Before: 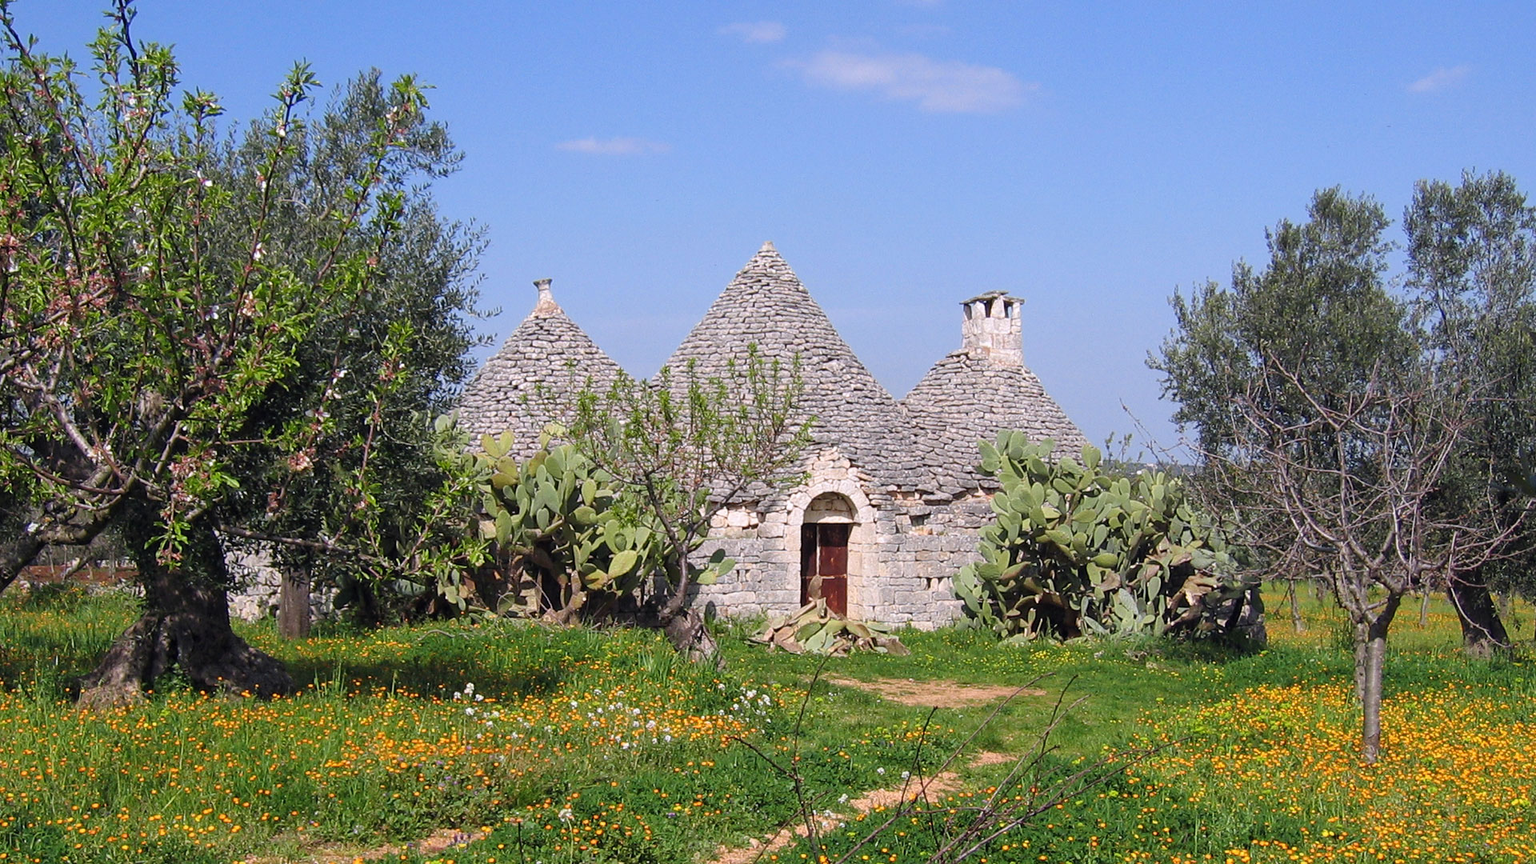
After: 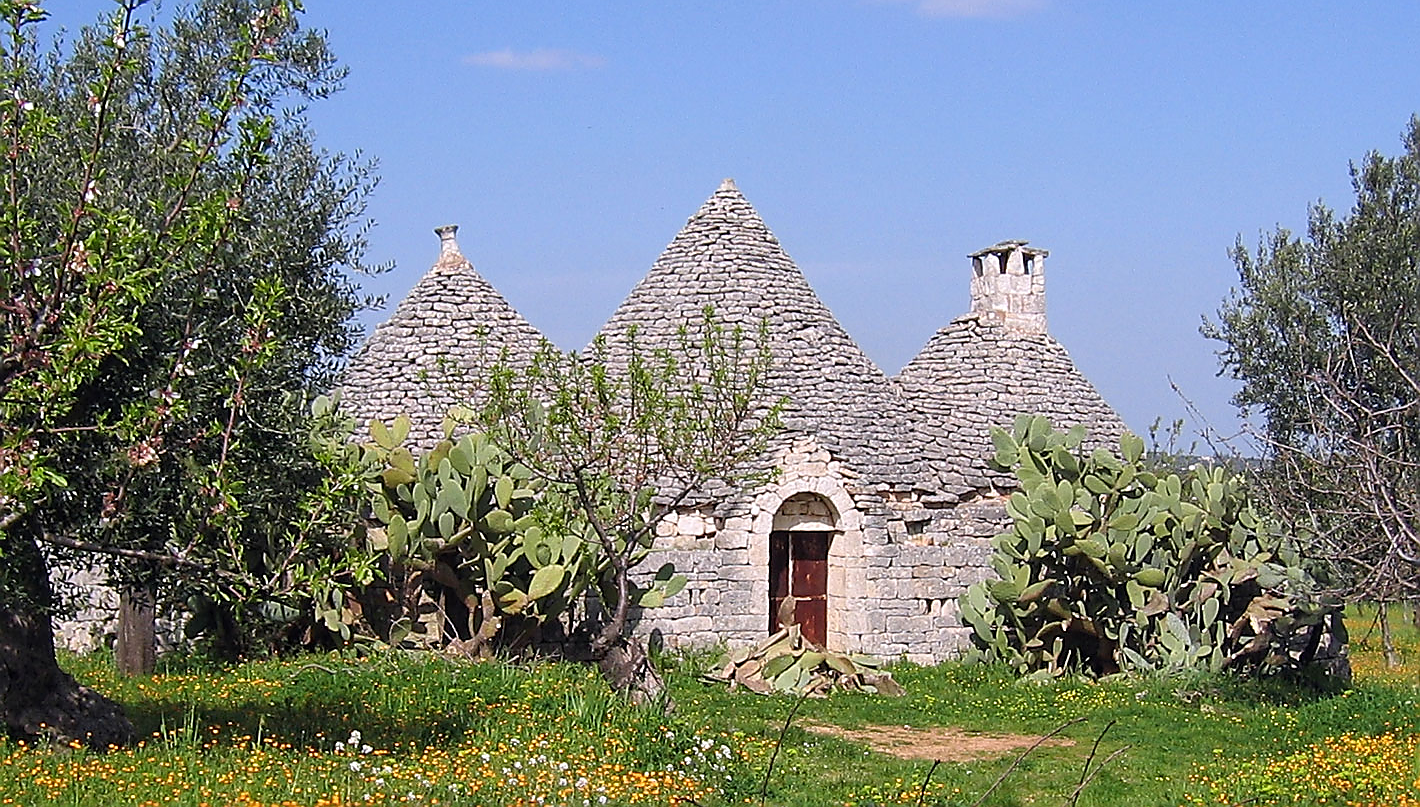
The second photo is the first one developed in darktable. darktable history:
sharpen: radius 1.414, amount 1.256, threshold 0.8
crop and rotate: left 12.125%, top 11.404%, right 13.875%, bottom 13.783%
